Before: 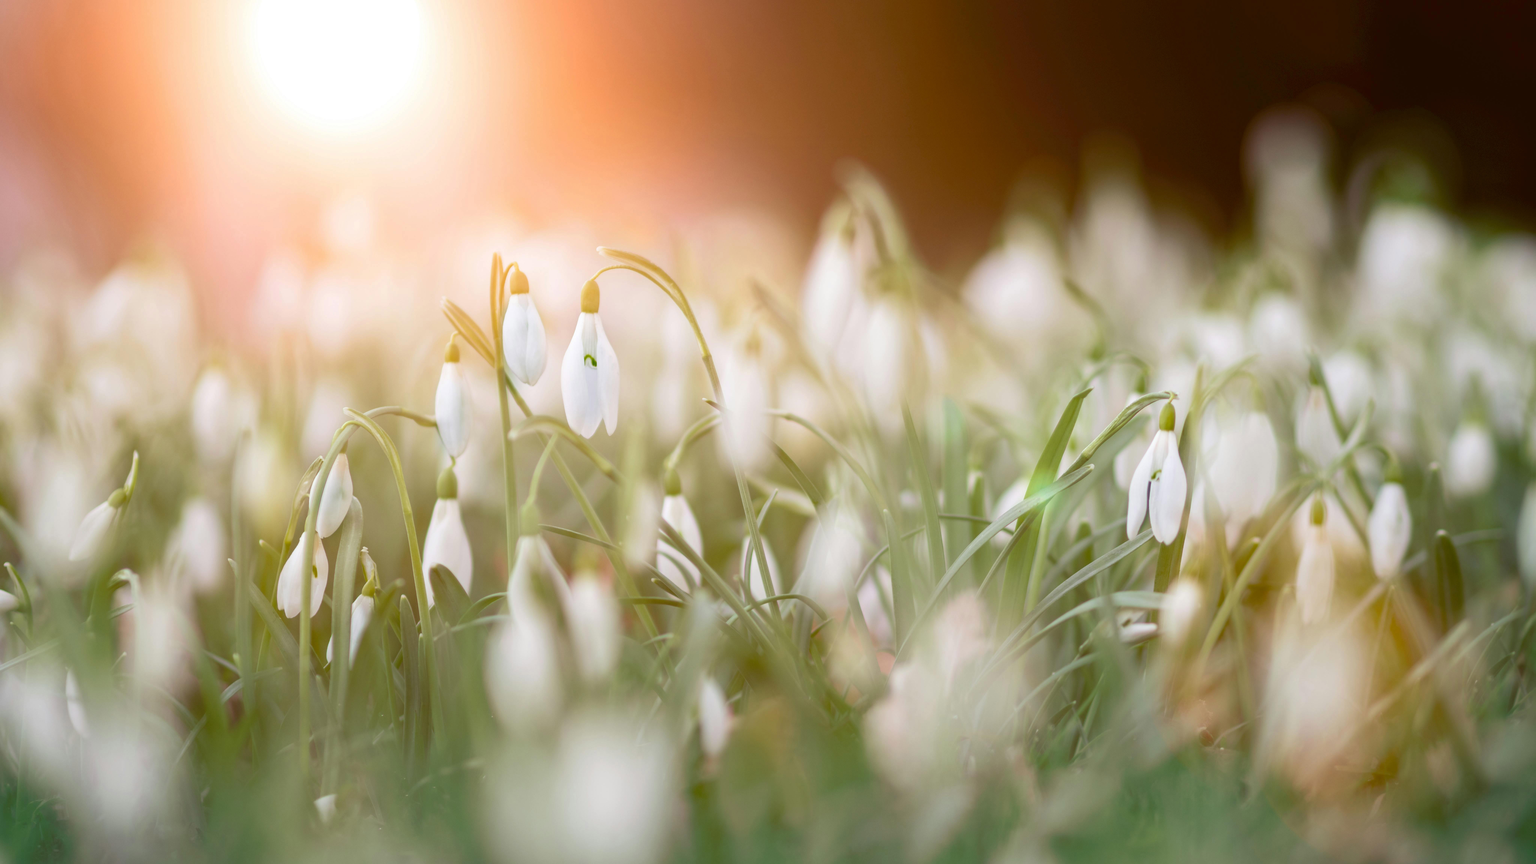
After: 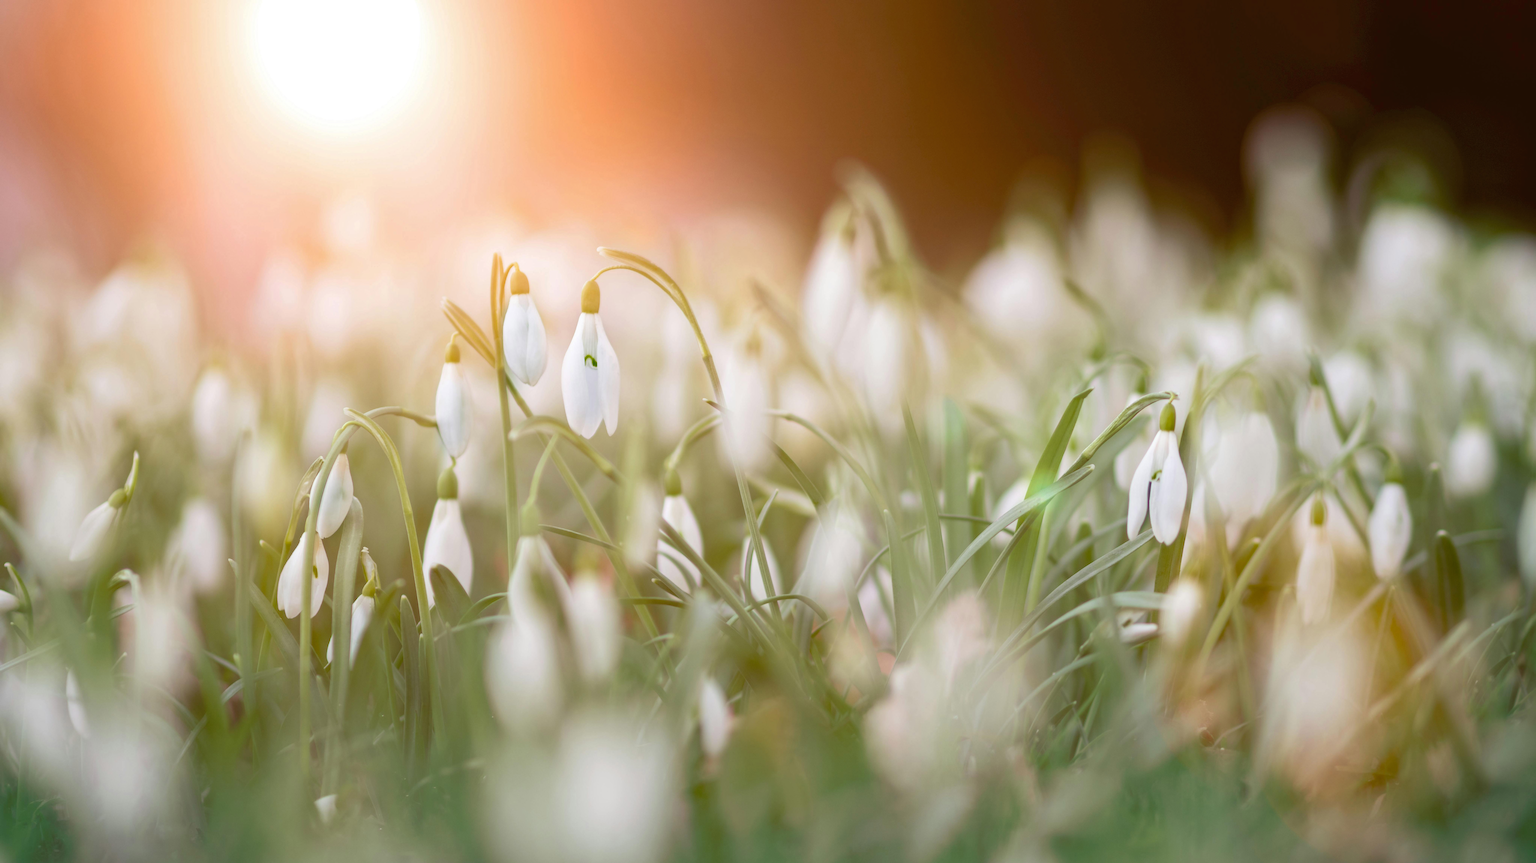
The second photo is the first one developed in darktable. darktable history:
shadows and highlights: shadows 20.55, highlights -20.99, soften with gaussian
tone curve: color space Lab, independent channels, preserve colors none
